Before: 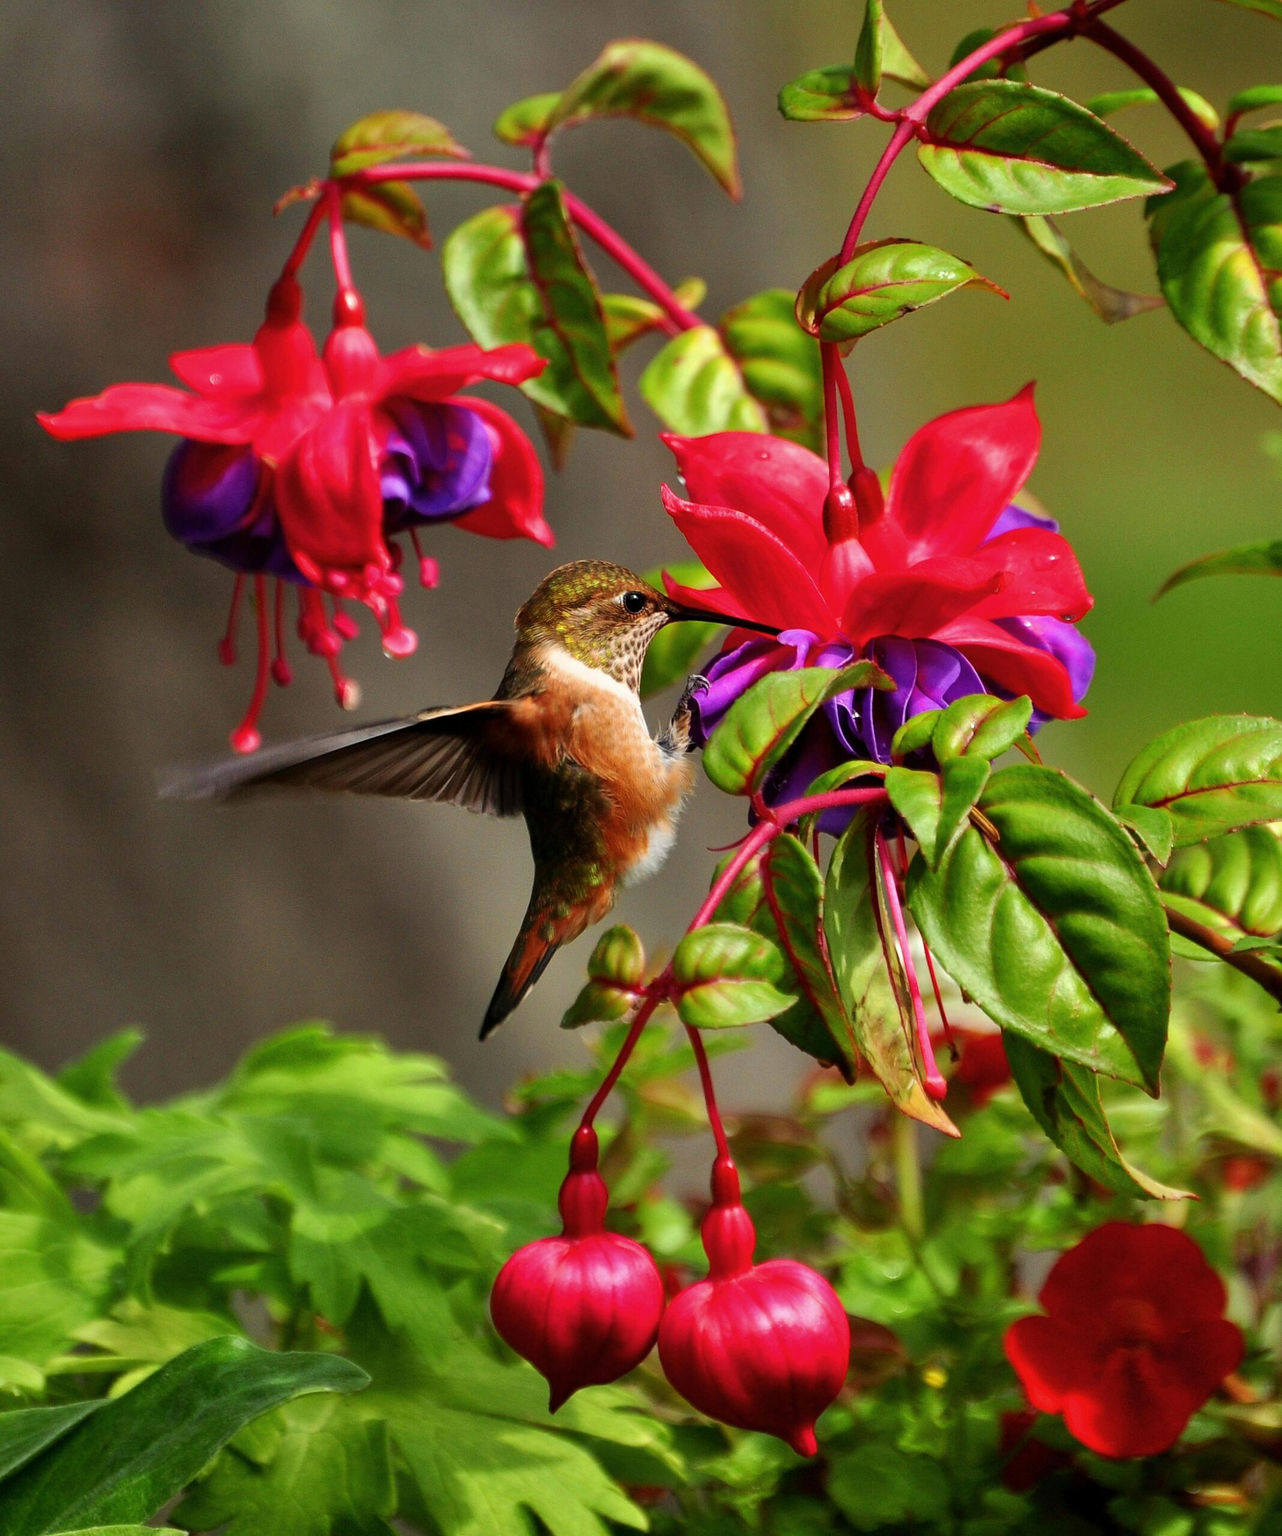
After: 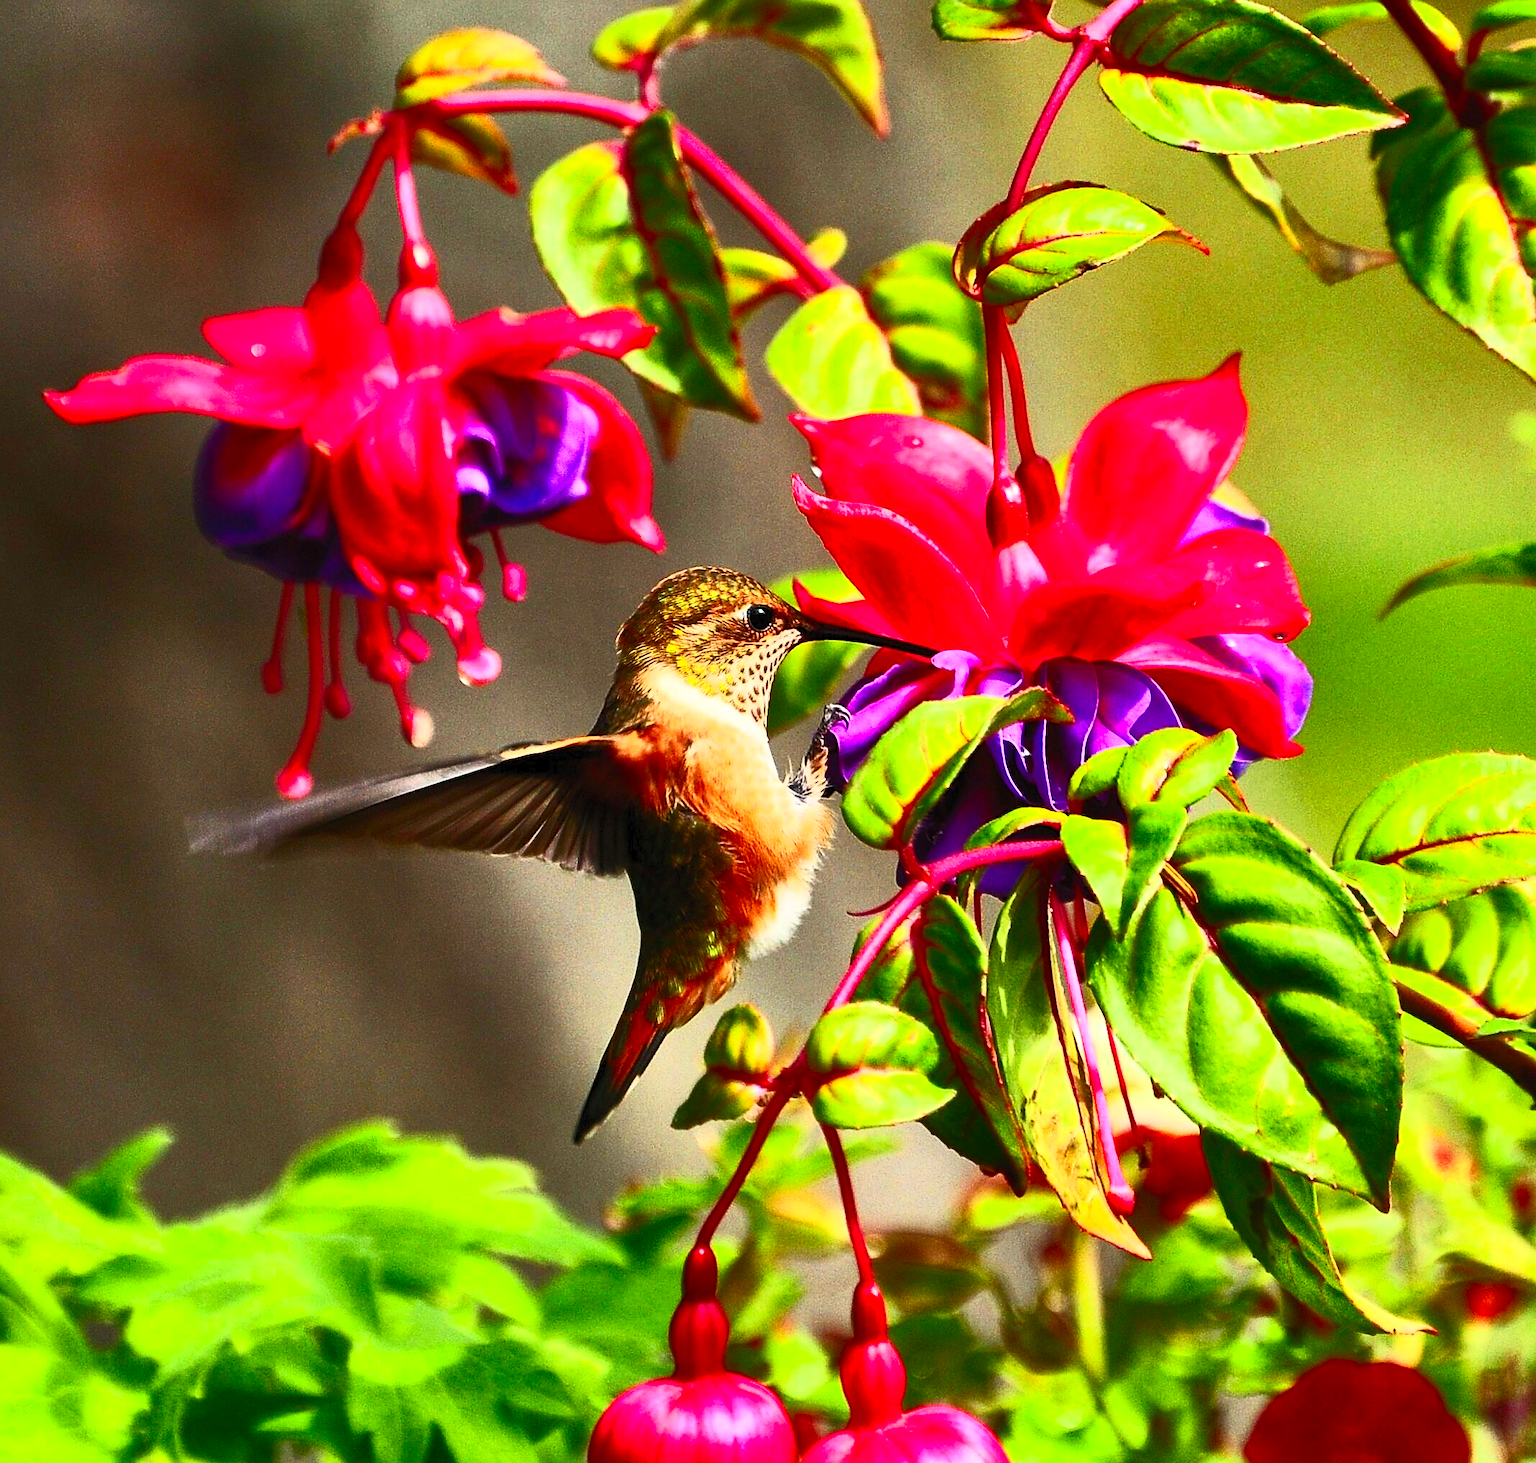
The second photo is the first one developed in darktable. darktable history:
crop and rotate: top 5.667%, bottom 14.827%
contrast brightness saturation: contrast 0.819, brightness 0.584, saturation 0.582
sharpen: on, module defaults
